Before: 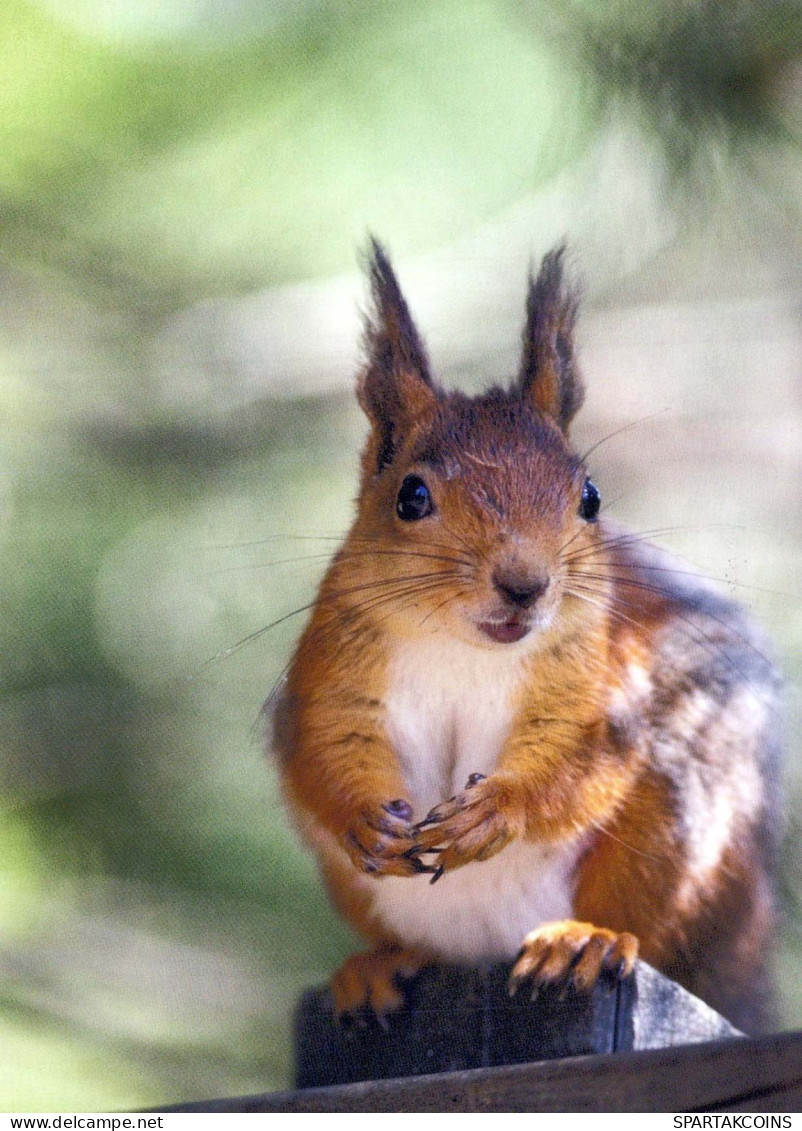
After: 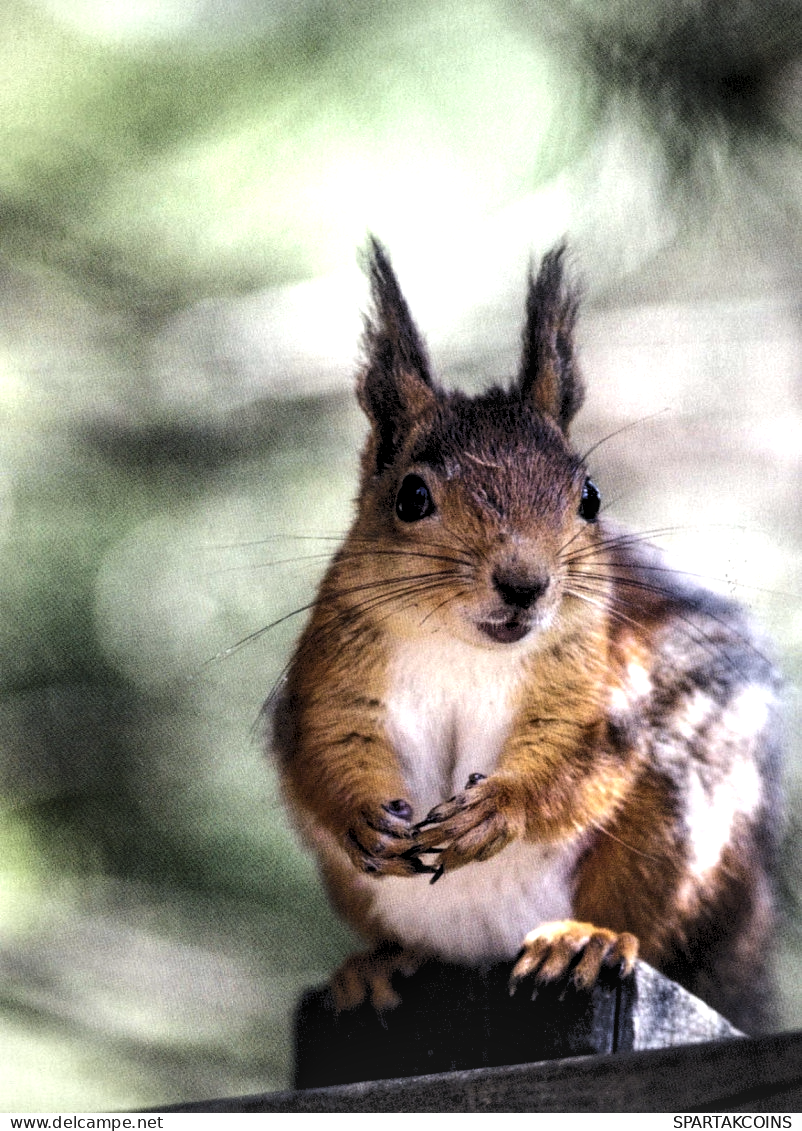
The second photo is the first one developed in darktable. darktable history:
color zones: curves: ch0 [(0, 0.5) (0.143, 0.5) (0.286, 0.5) (0.429, 0.504) (0.571, 0.5) (0.714, 0.509) (0.857, 0.5) (1, 0.5)]; ch1 [(0, 0.425) (0.143, 0.425) (0.286, 0.375) (0.429, 0.405) (0.571, 0.5) (0.714, 0.47) (0.857, 0.425) (1, 0.435)]; ch2 [(0, 0.5) (0.143, 0.5) (0.286, 0.5) (0.429, 0.517) (0.571, 0.5) (0.714, 0.51) (0.857, 0.5) (1, 0.5)]
local contrast: detail 130%
vignetting: brightness -0.275
levels: levels [0.182, 0.542, 0.902]
